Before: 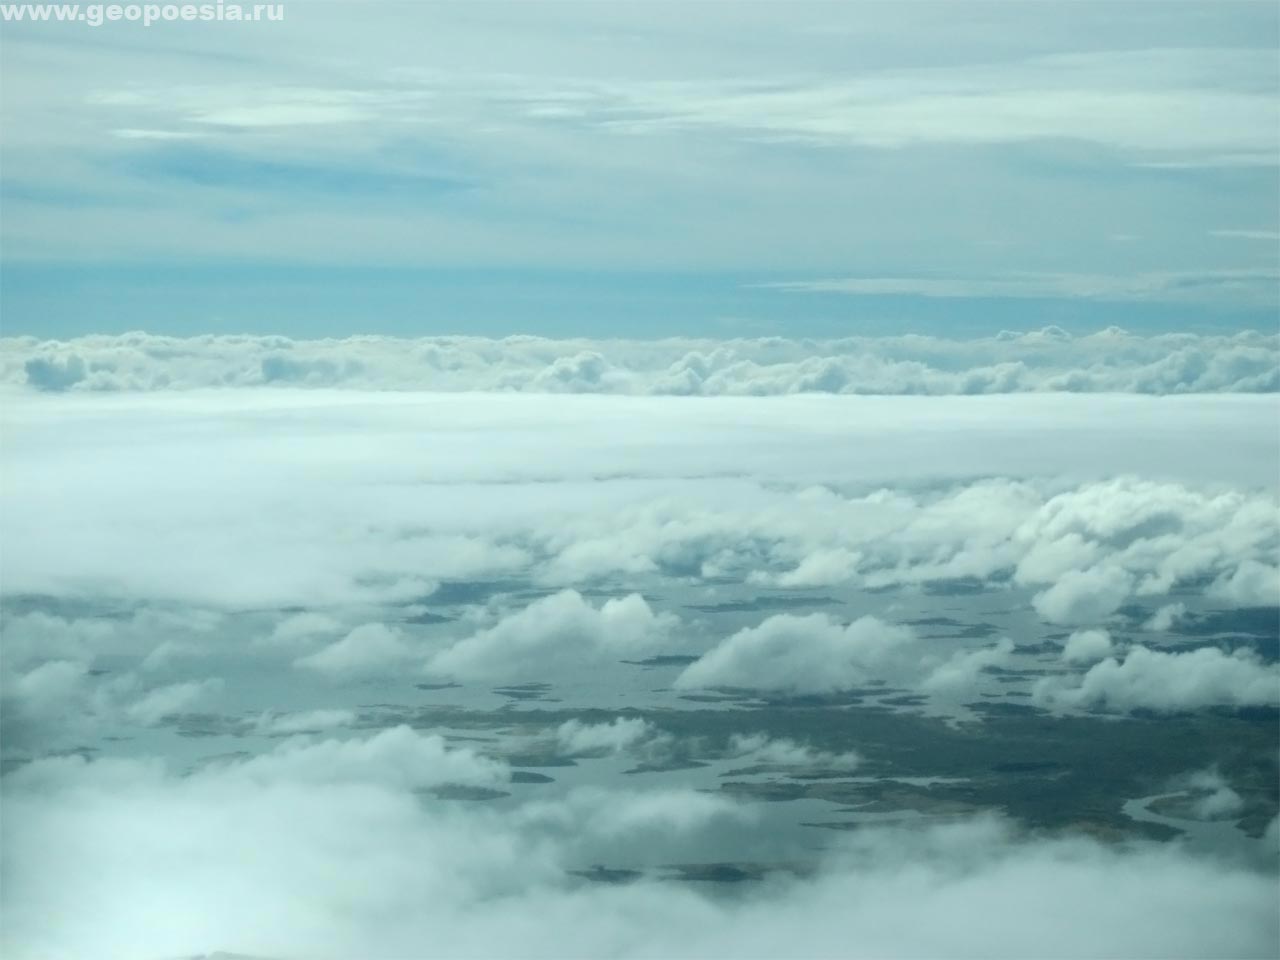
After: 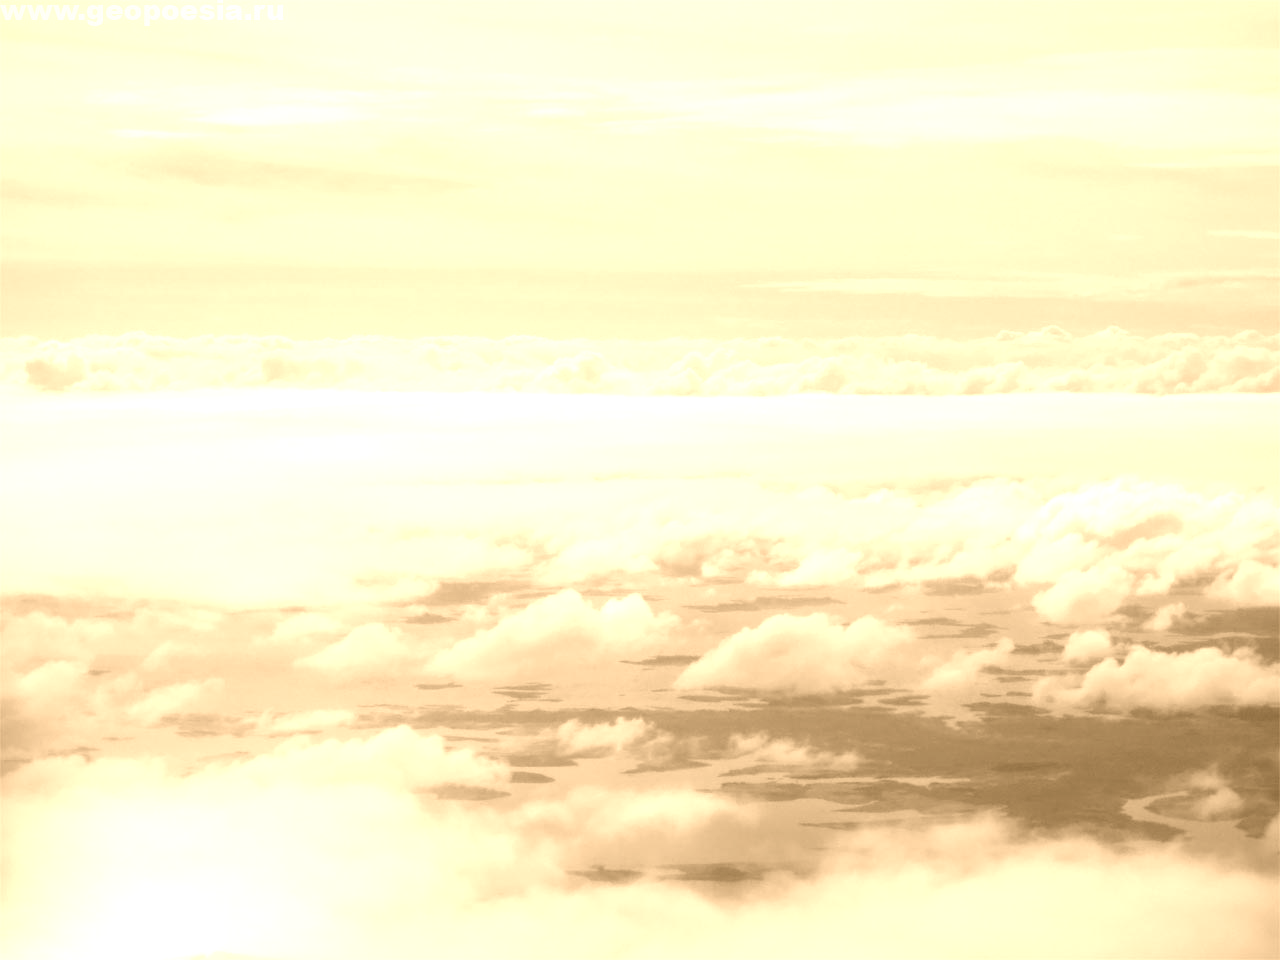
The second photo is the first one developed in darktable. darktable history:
tone equalizer: on, module defaults
colorize: hue 28.8°, source mix 100%
